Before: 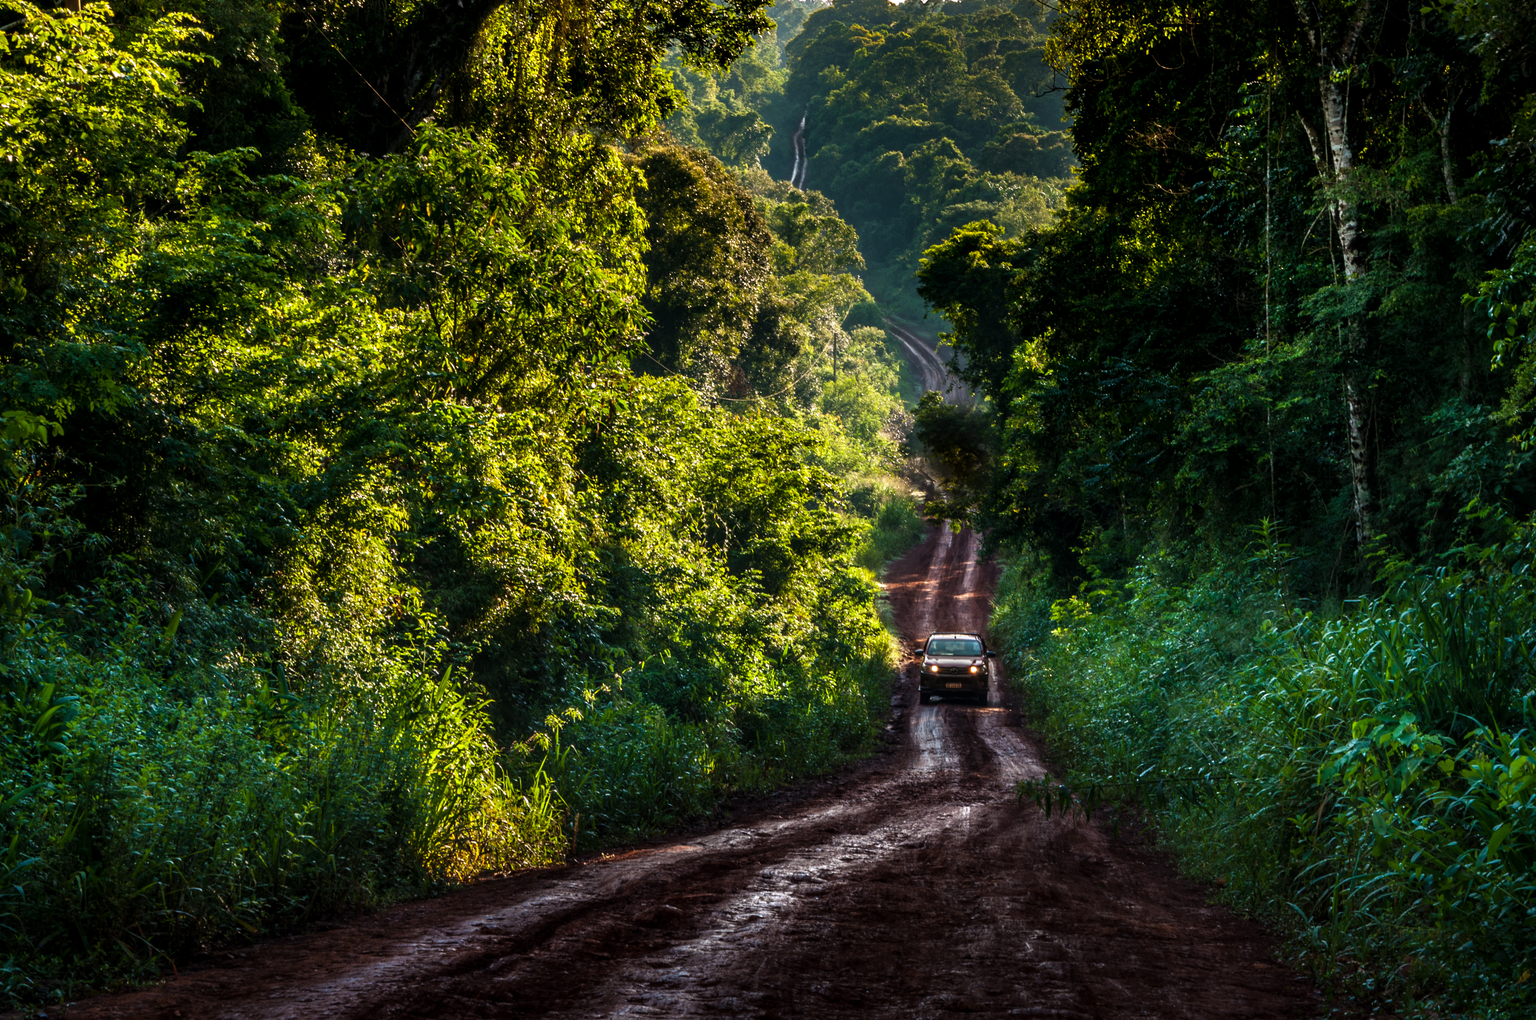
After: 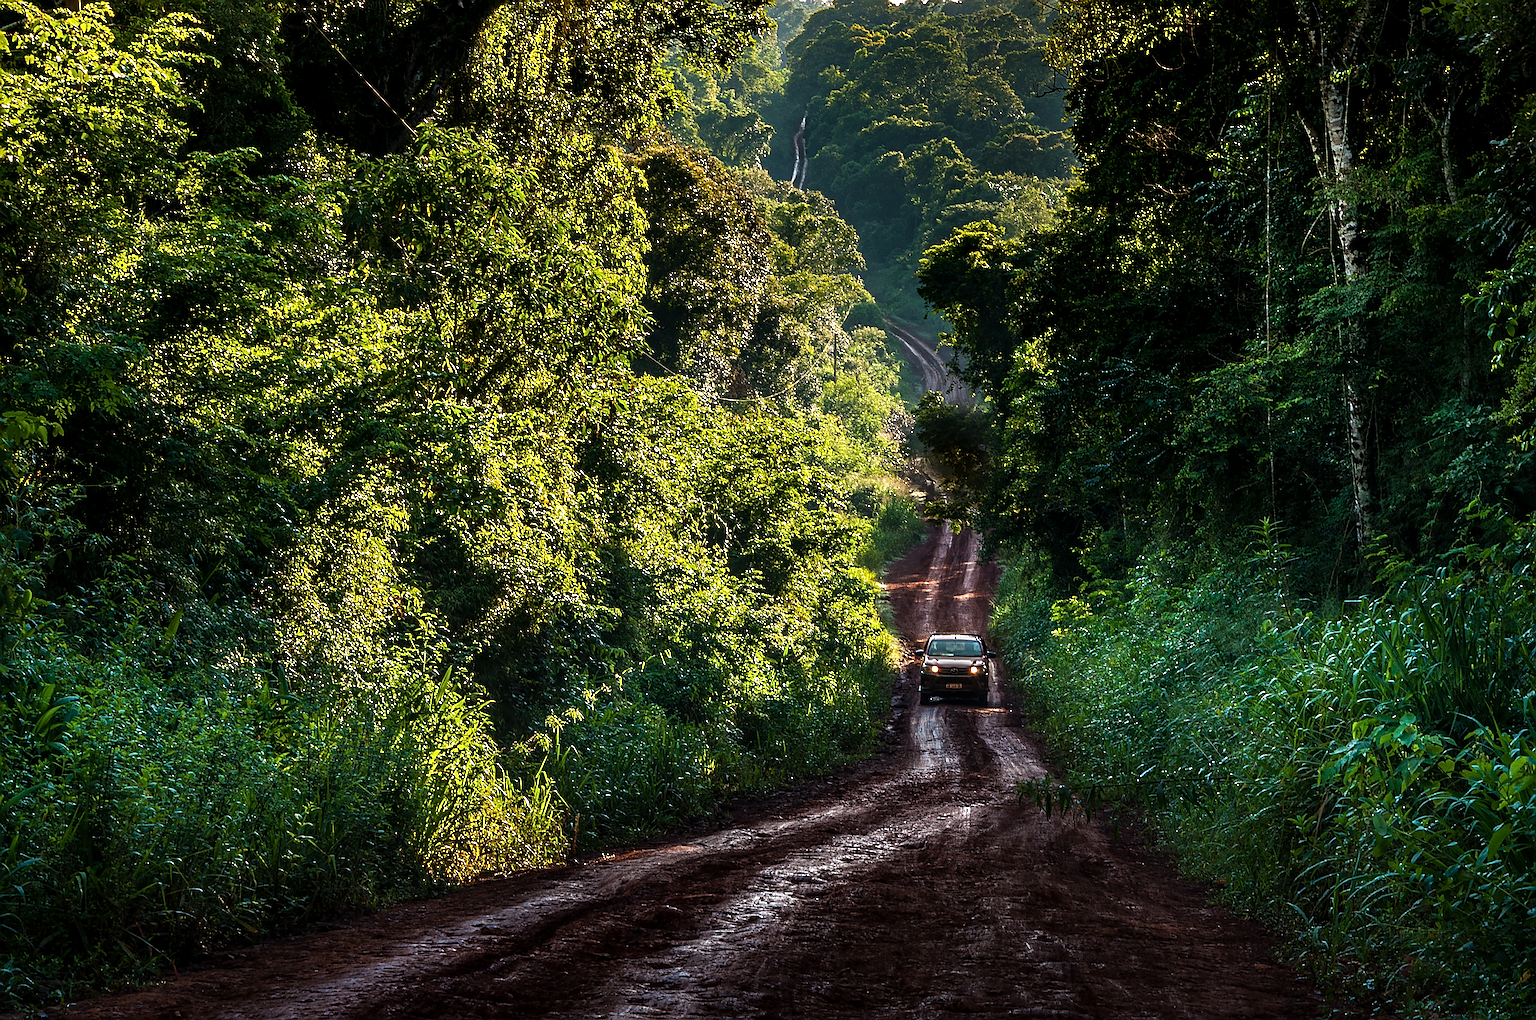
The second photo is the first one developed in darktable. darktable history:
sharpen: amount 1.867
